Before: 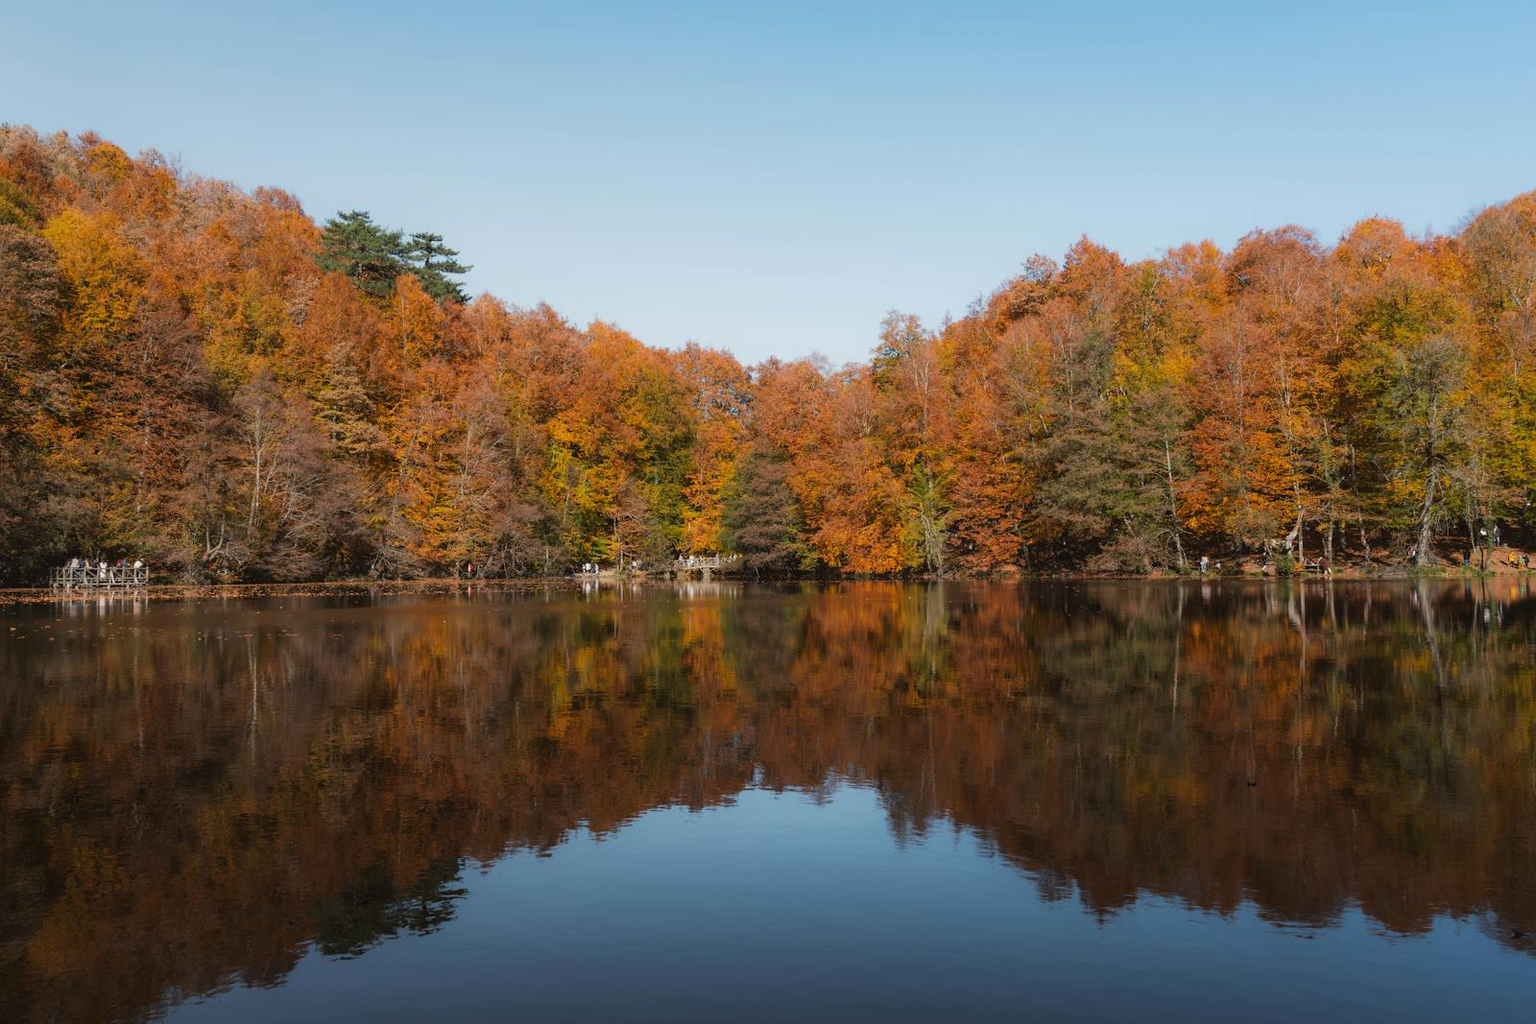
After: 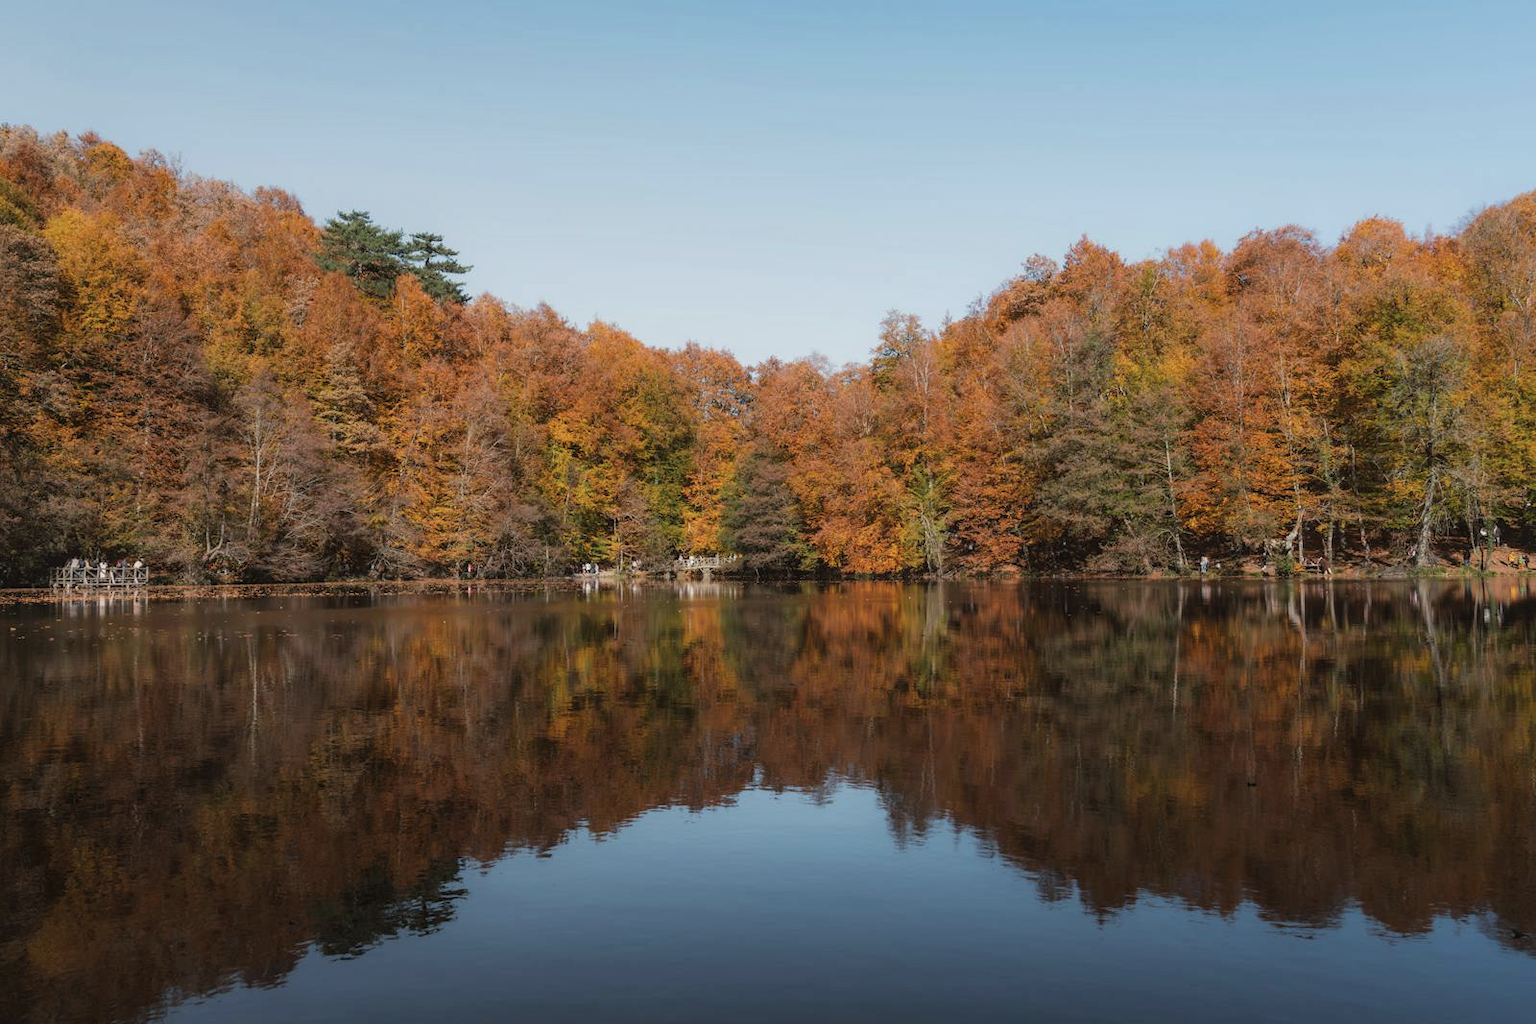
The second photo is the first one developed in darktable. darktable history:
contrast brightness saturation: saturation -0.157
local contrast: detail 110%
